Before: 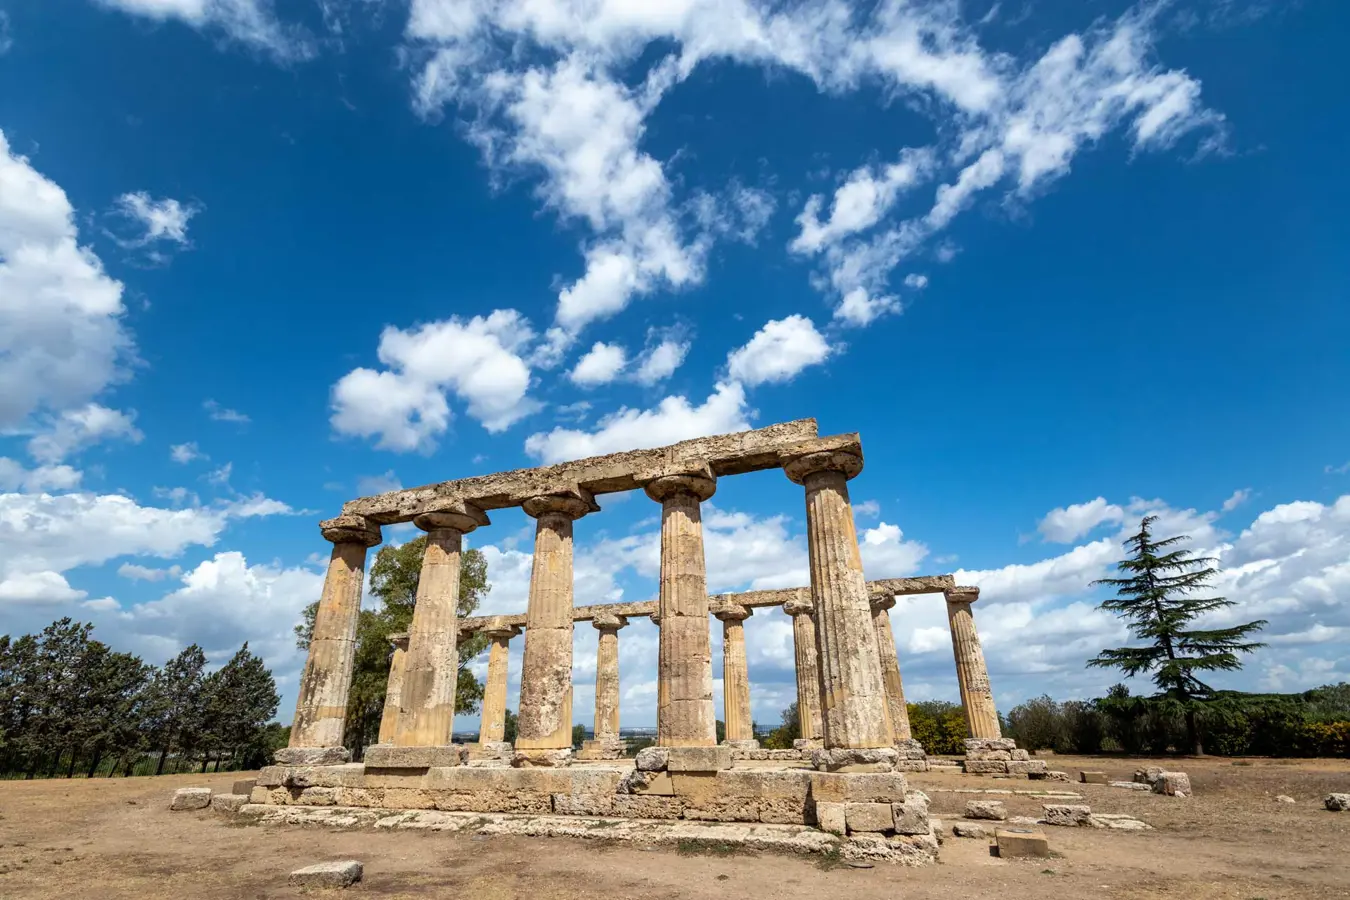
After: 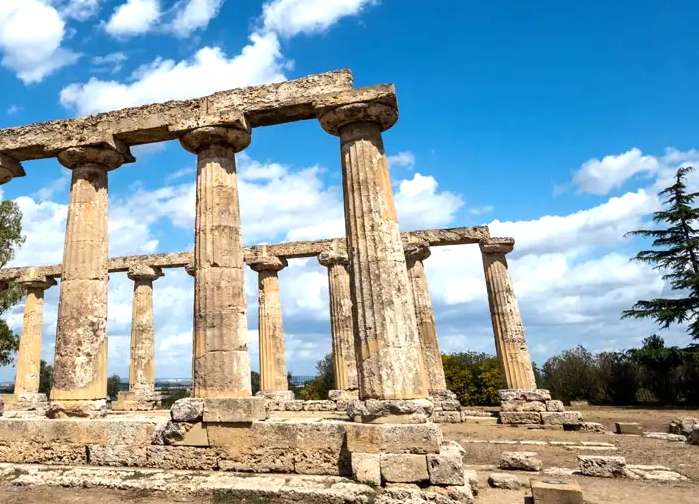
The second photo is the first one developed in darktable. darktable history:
tone equalizer: -8 EV -0.417 EV, -7 EV -0.389 EV, -6 EV -0.333 EV, -5 EV -0.222 EV, -3 EV 0.222 EV, -2 EV 0.333 EV, -1 EV 0.389 EV, +0 EV 0.417 EV, edges refinement/feathering 500, mask exposure compensation -1.57 EV, preserve details no
crop: left 34.479%, top 38.822%, right 13.718%, bottom 5.172%
